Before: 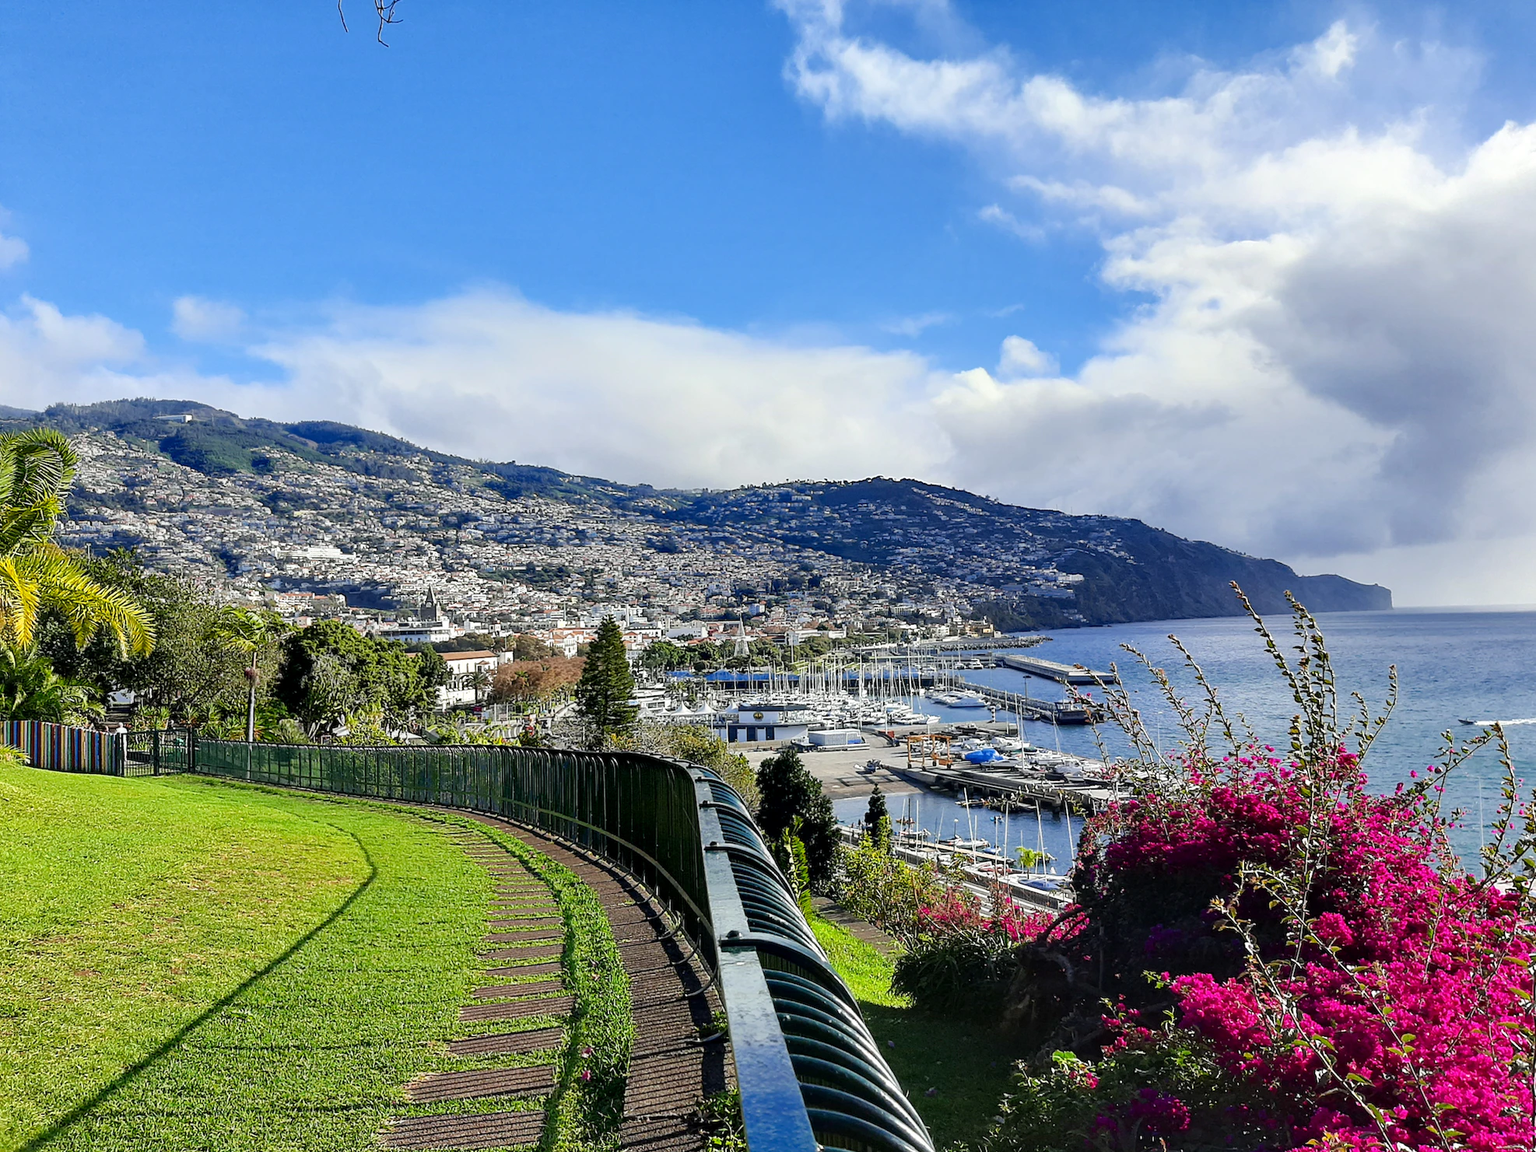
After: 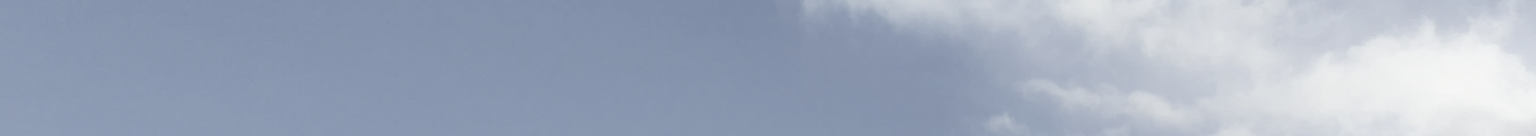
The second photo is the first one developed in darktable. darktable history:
crop and rotate: left 9.644%, top 9.491%, right 6.021%, bottom 80.509%
local contrast: detail 69%
color correction: saturation 0.3
